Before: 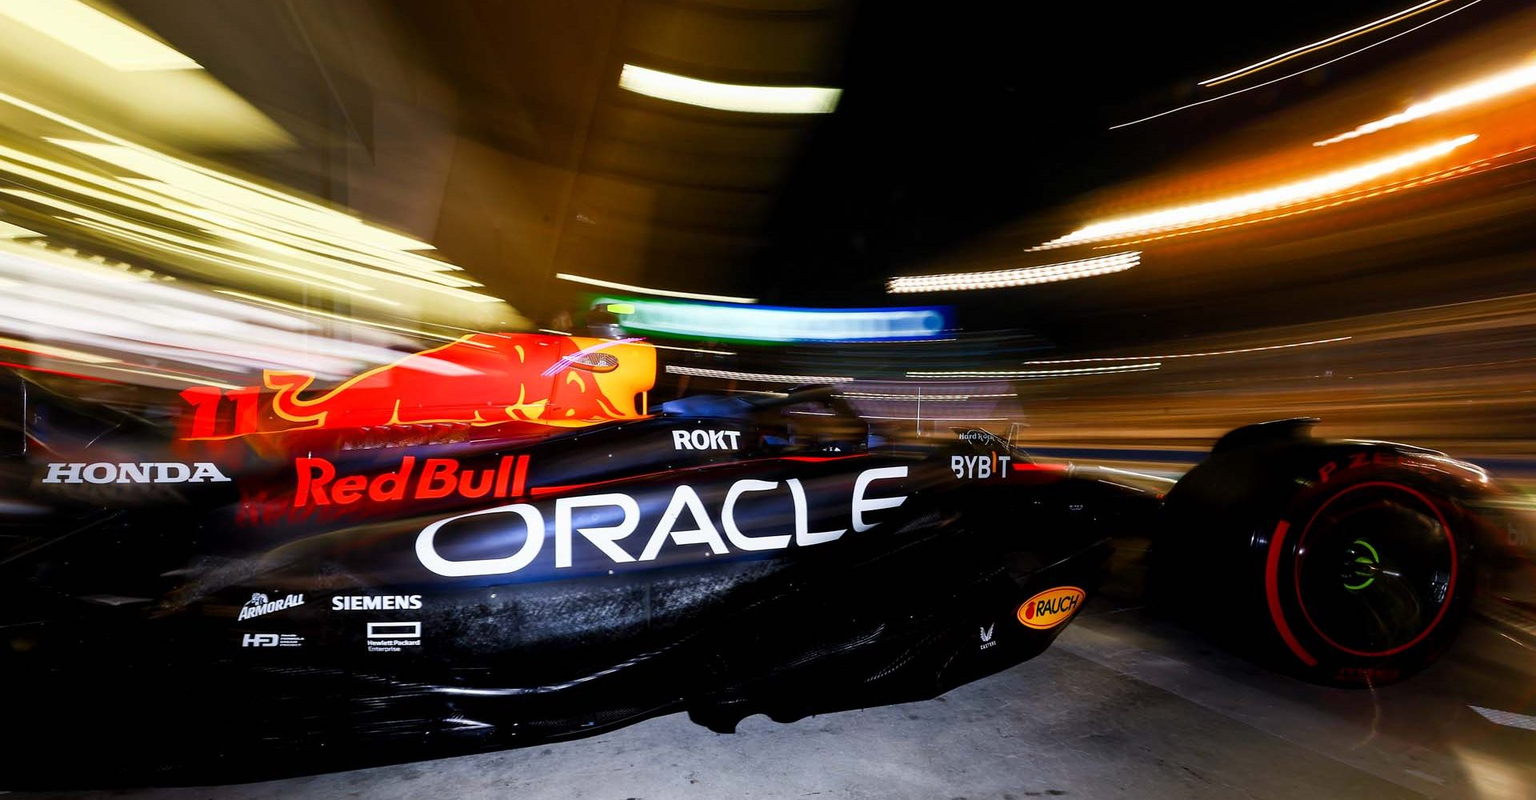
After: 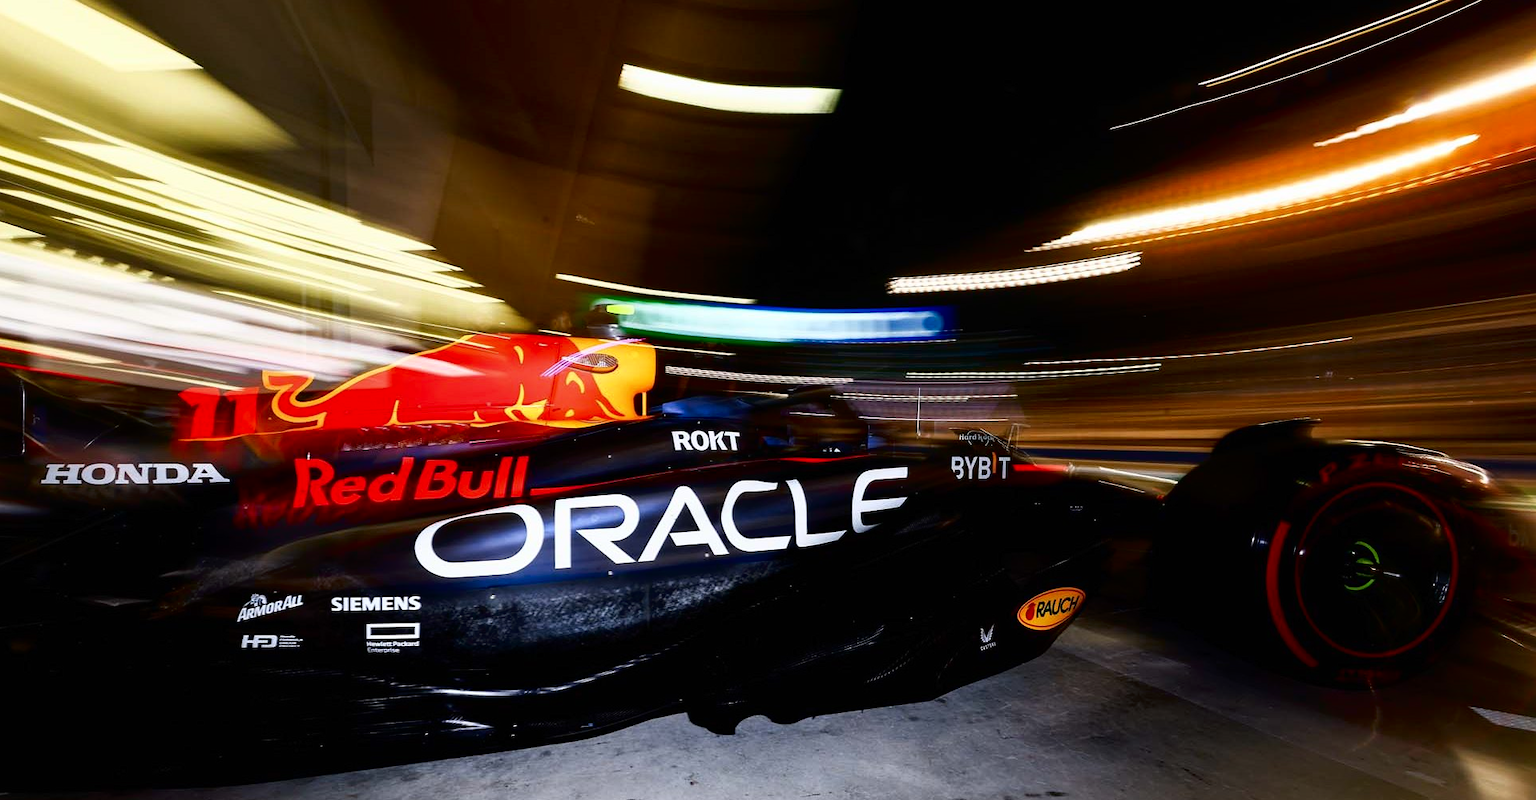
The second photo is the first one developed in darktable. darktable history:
tone curve: curves: ch0 [(0, 0) (0.003, 0.004) (0.011, 0.008) (0.025, 0.012) (0.044, 0.02) (0.069, 0.028) (0.1, 0.034) (0.136, 0.059) (0.177, 0.1) (0.224, 0.151) (0.277, 0.203) (0.335, 0.266) (0.399, 0.344) (0.468, 0.414) (0.543, 0.507) (0.623, 0.602) (0.709, 0.704) (0.801, 0.804) (0.898, 0.927) (1, 1)], color space Lab, independent channels, preserve colors none
crop and rotate: left 0.127%, bottom 0.007%
